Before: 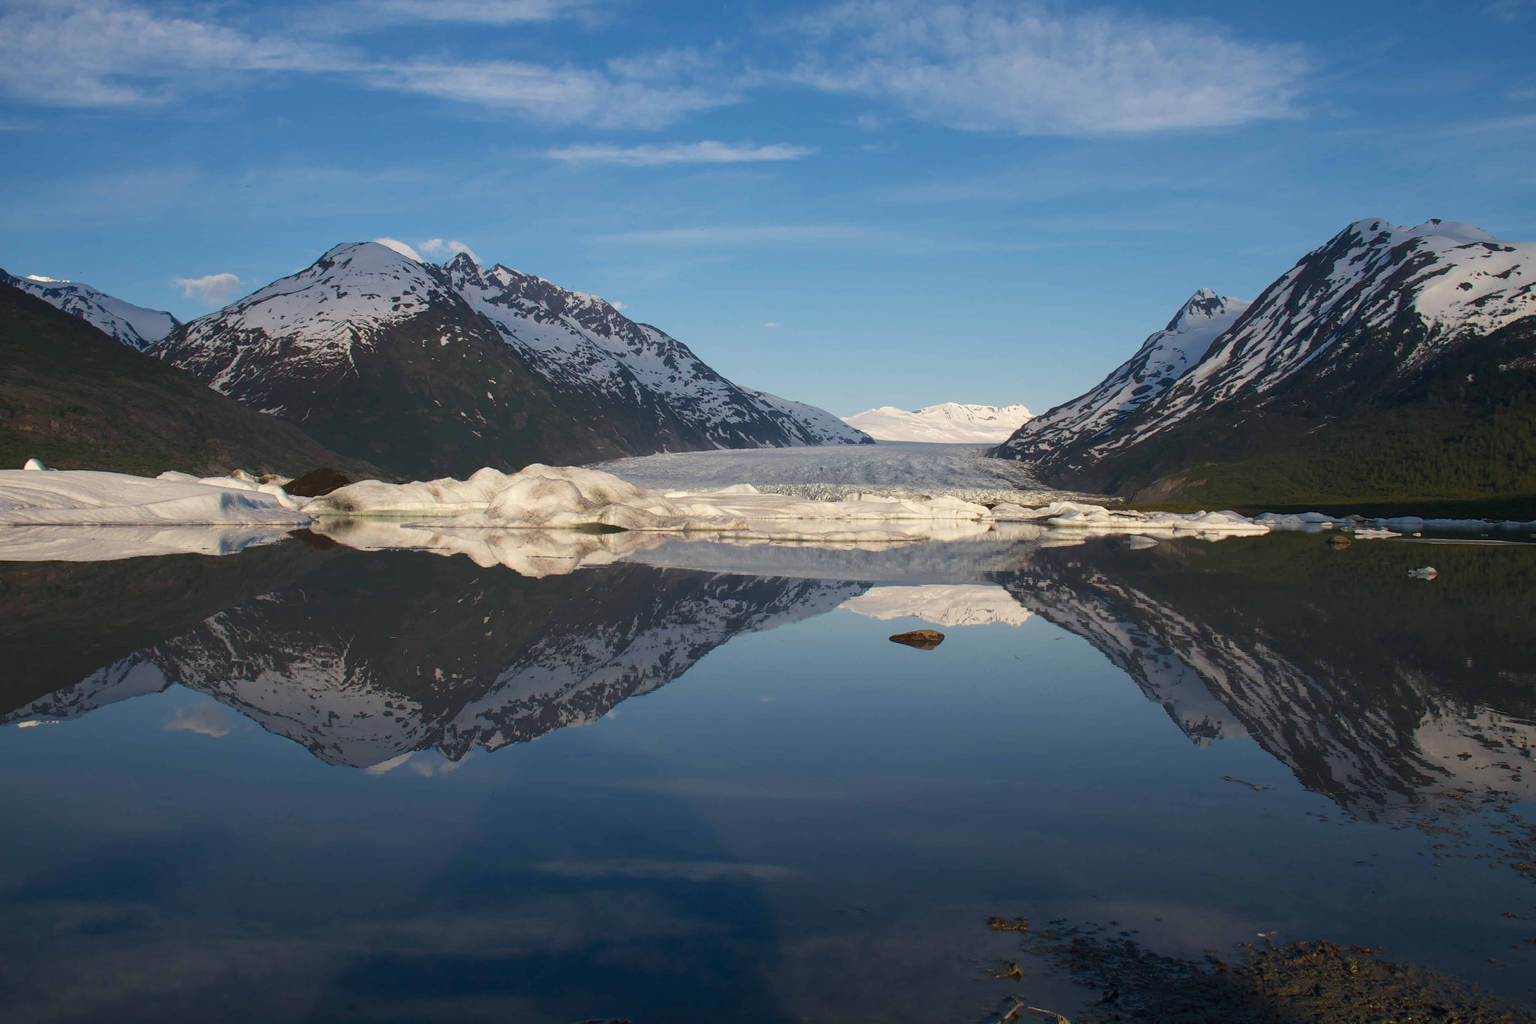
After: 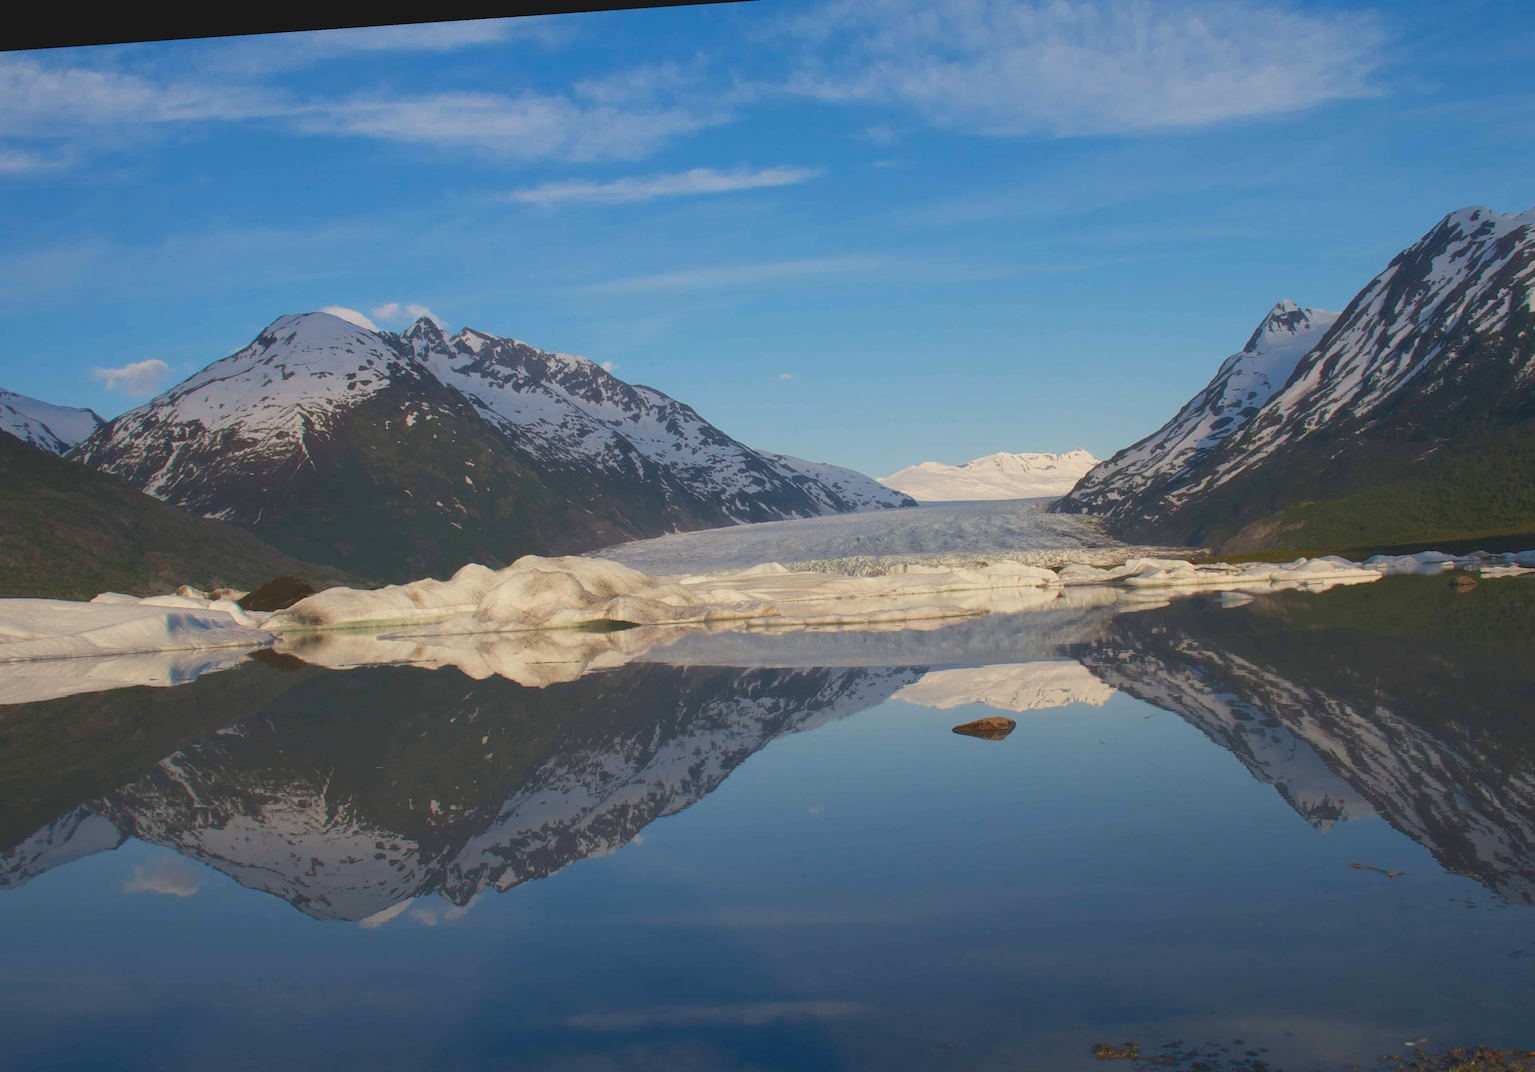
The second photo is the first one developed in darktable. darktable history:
contrast brightness saturation: contrast -0.19, saturation 0.19
crop and rotate: left 7.196%, top 4.574%, right 10.605%, bottom 13.178%
haze removal: strength -0.1, adaptive false
rotate and perspective: rotation -4.2°, shear 0.006, automatic cropping off
